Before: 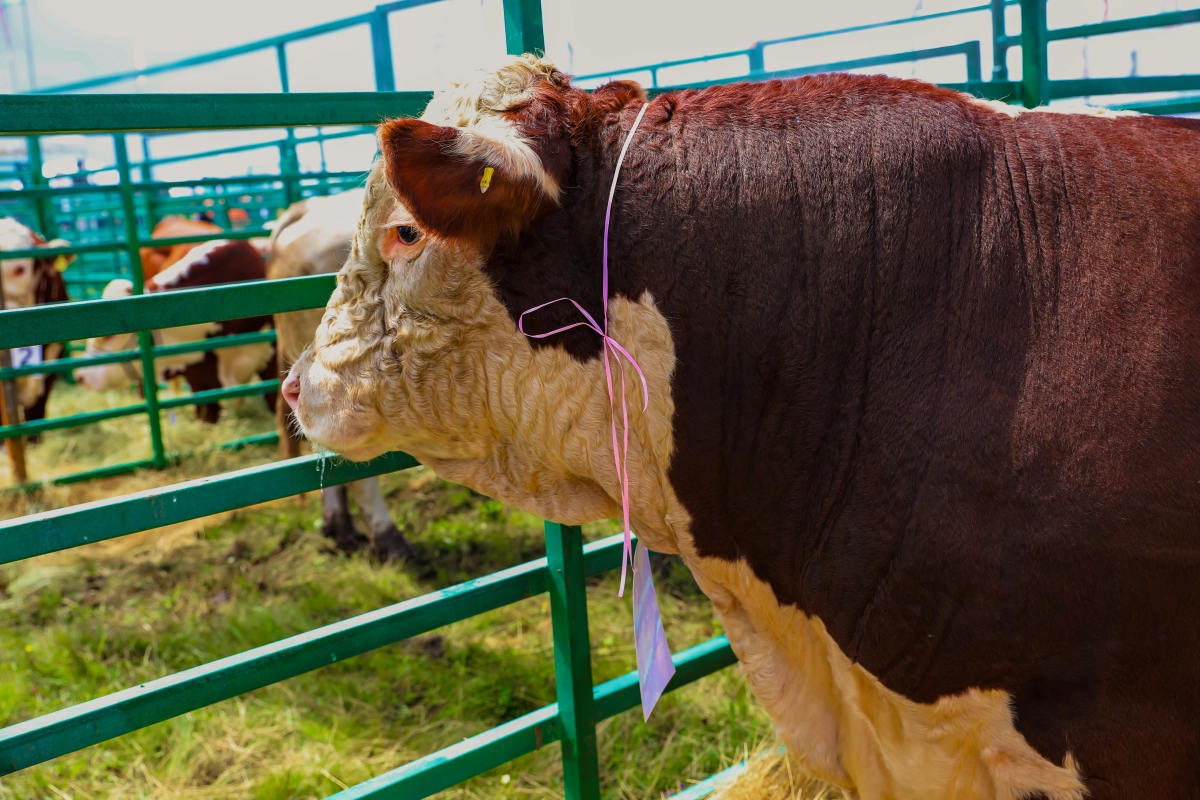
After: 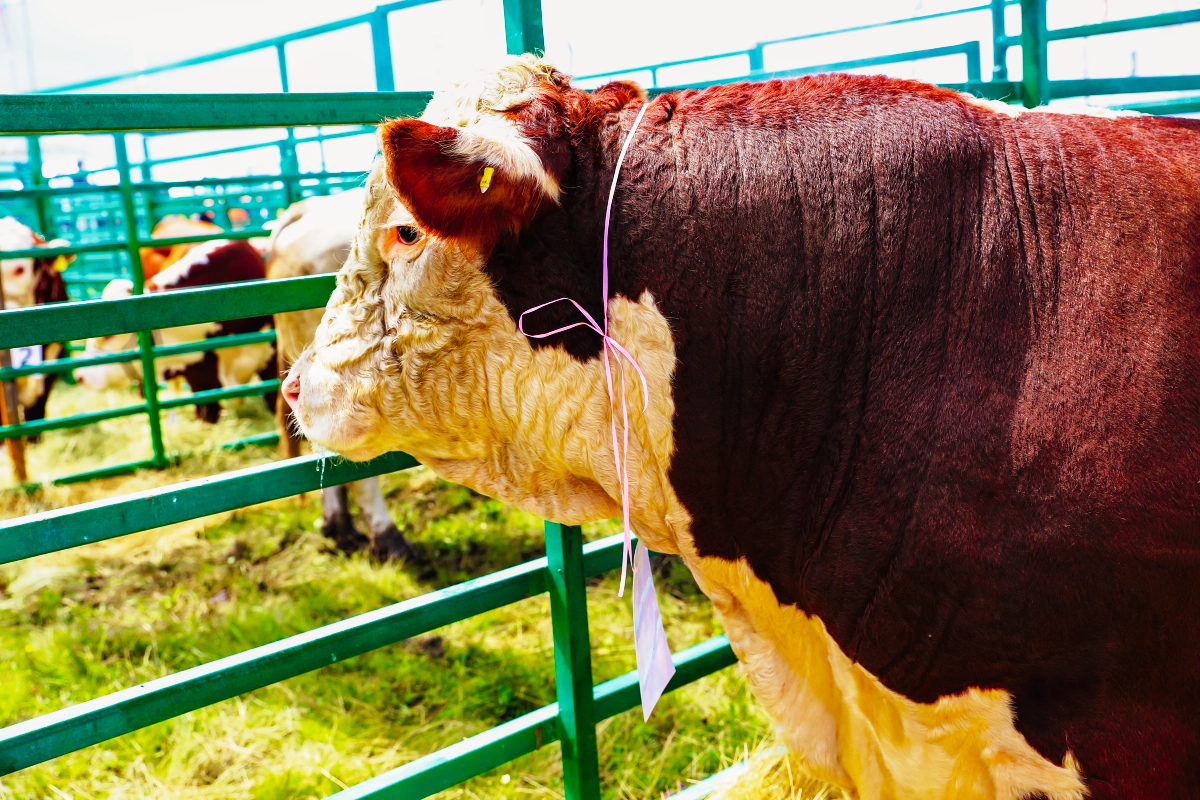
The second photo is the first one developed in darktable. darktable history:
base curve: curves: ch0 [(0, 0) (0, 0.001) (0.001, 0.001) (0.004, 0.002) (0.007, 0.004) (0.015, 0.013) (0.033, 0.045) (0.052, 0.096) (0.075, 0.17) (0.099, 0.241) (0.163, 0.42) (0.219, 0.55) (0.259, 0.616) (0.327, 0.722) (0.365, 0.765) (0.522, 0.873) (0.547, 0.881) (0.689, 0.919) (0.826, 0.952) (1, 1)], preserve colors none
shadows and highlights: on, module defaults
tone equalizer: -8 EV -0.417 EV, -7 EV -0.389 EV, -6 EV -0.333 EV, -5 EV -0.222 EV, -3 EV 0.222 EV, -2 EV 0.333 EV, -1 EV 0.389 EV, +0 EV 0.417 EV, edges refinement/feathering 500, mask exposure compensation -1.57 EV, preserve details no
